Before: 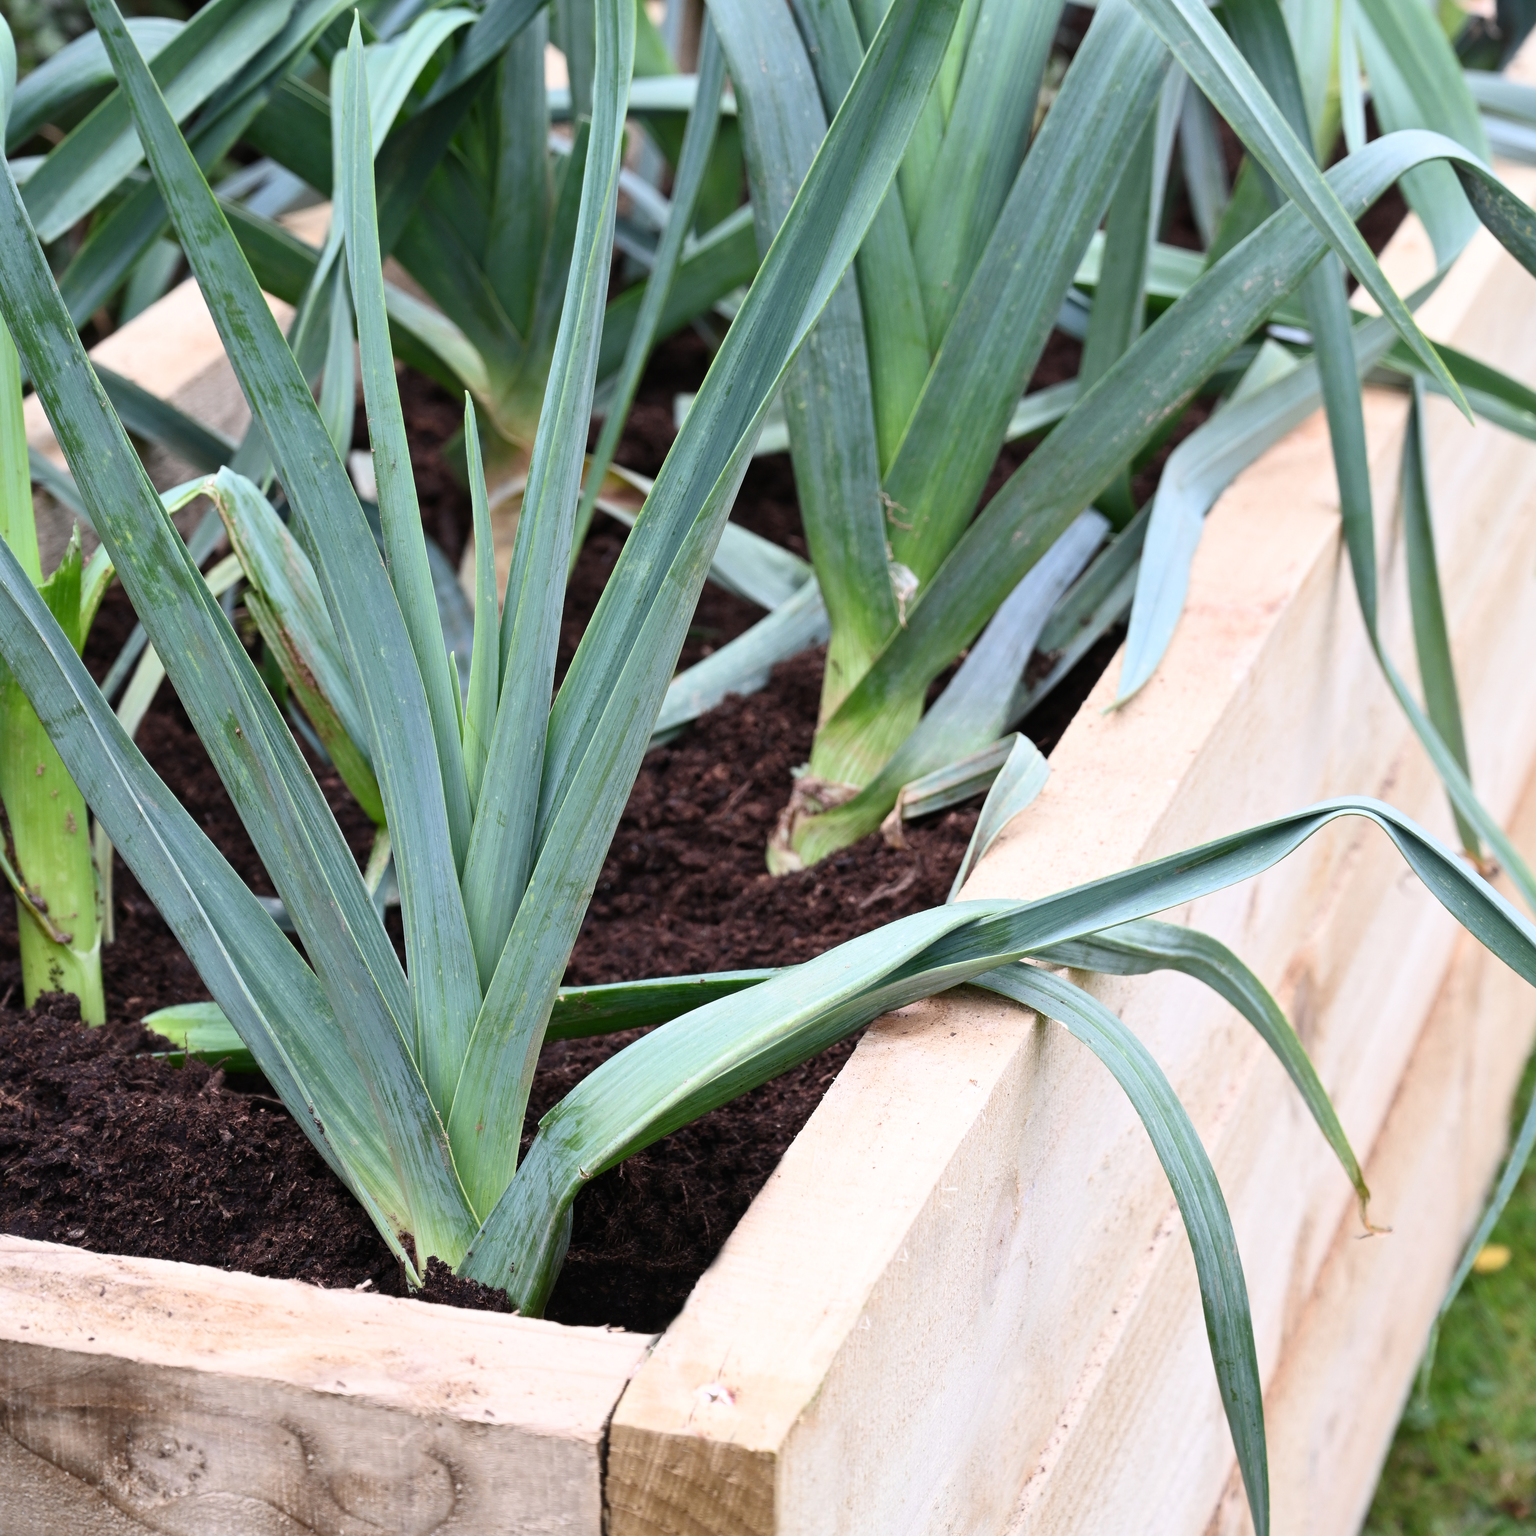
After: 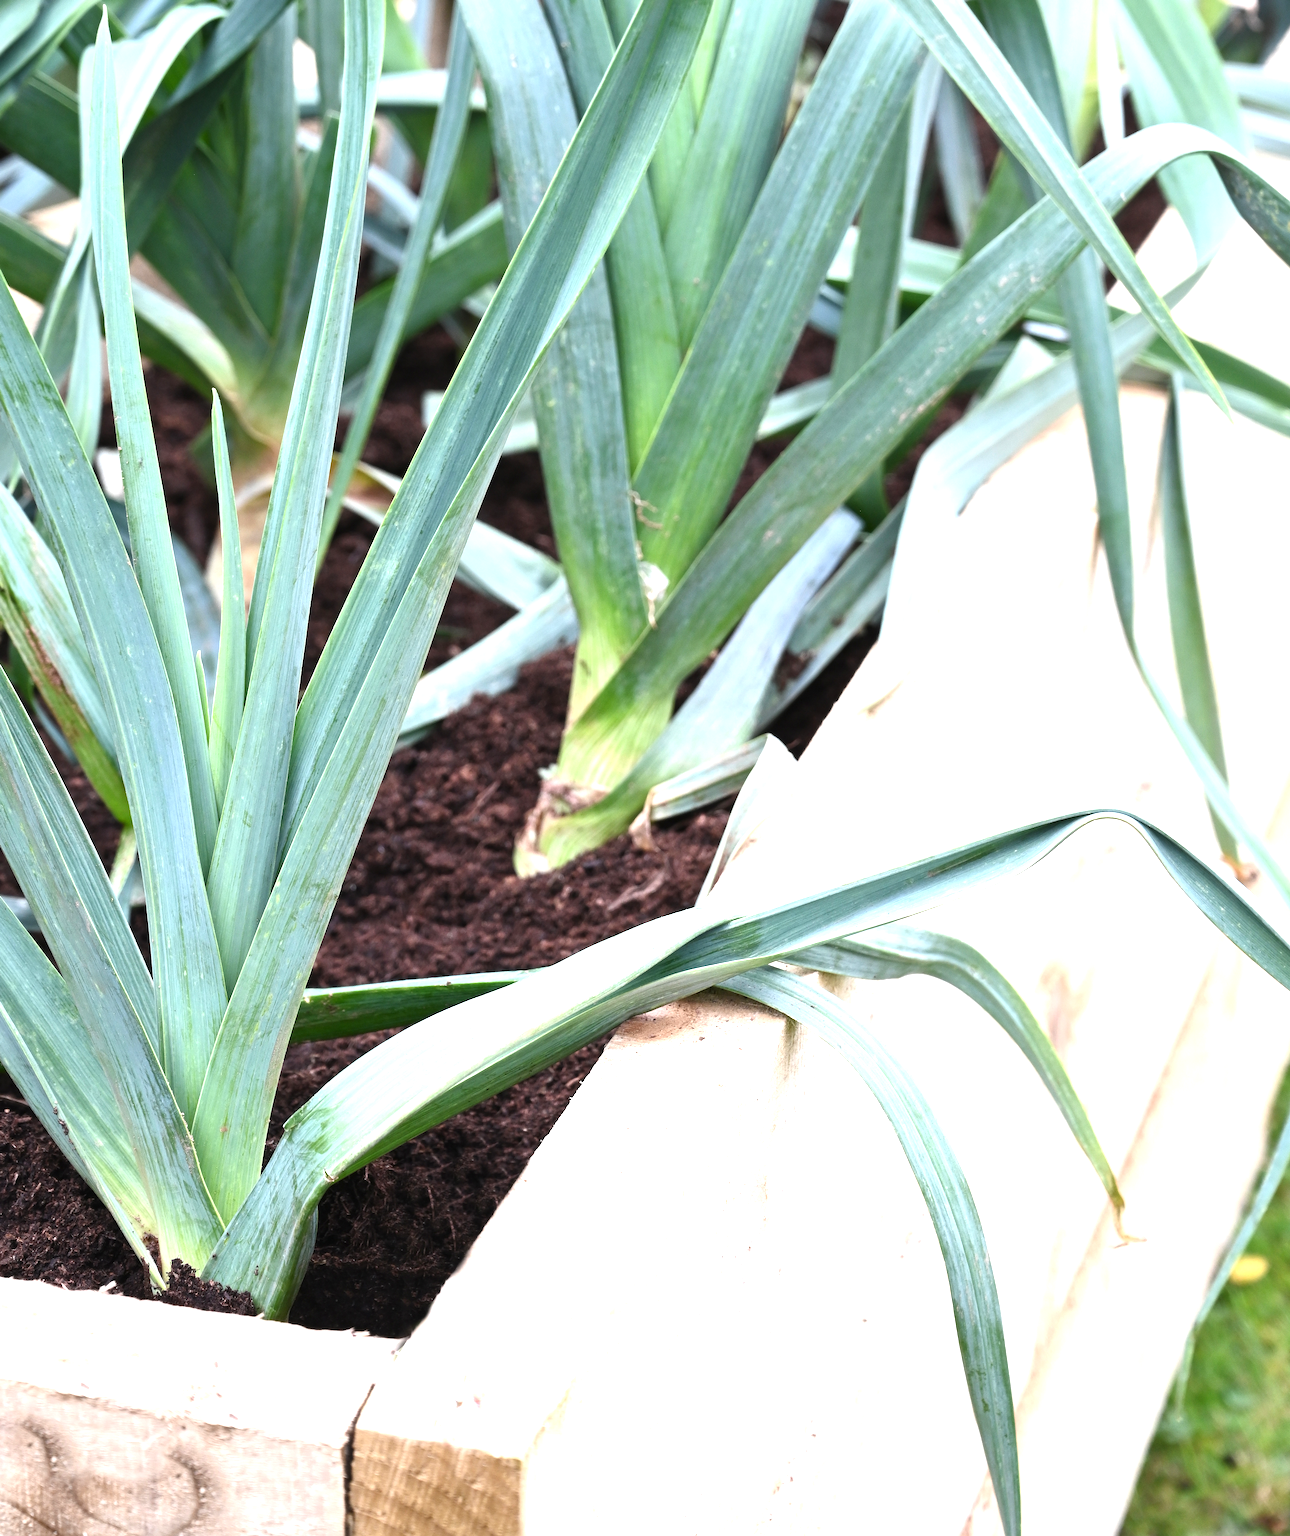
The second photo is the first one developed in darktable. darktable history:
crop: left 16.145%
rotate and perspective: rotation 0.192°, lens shift (horizontal) -0.015, crop left 0.005, crop right 0.996, crop top 0.006, crop bottom 0.99
exposure: black level correction 0, exposure 0.953 EV, compensate exposure bias true, compensate highlight preservation false
